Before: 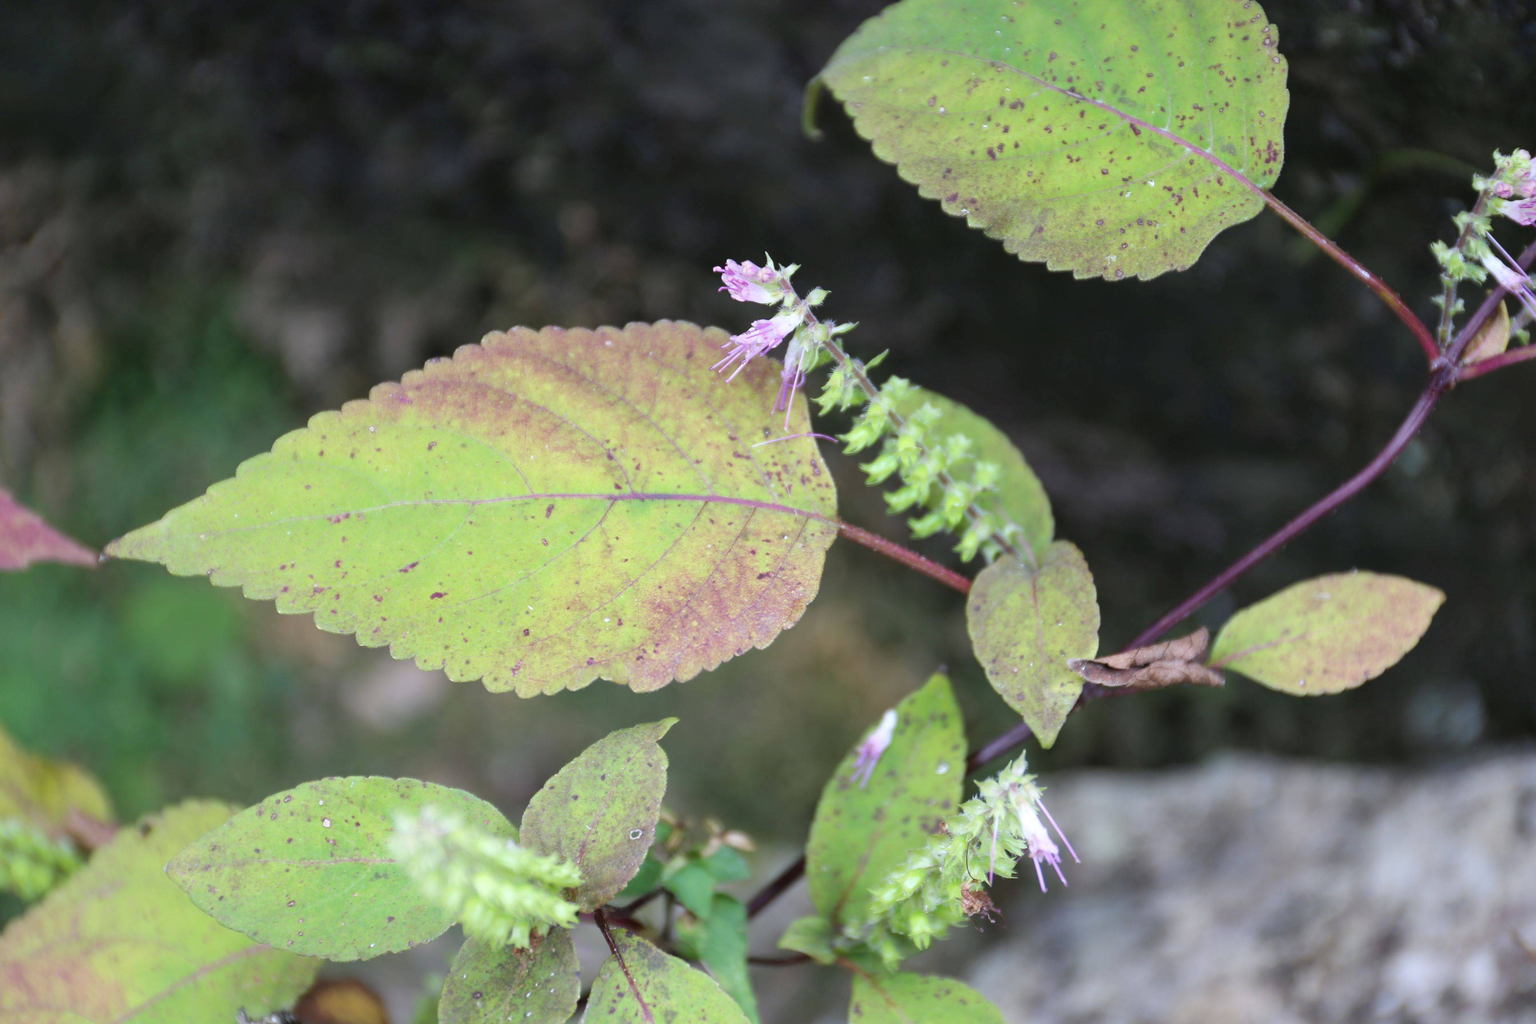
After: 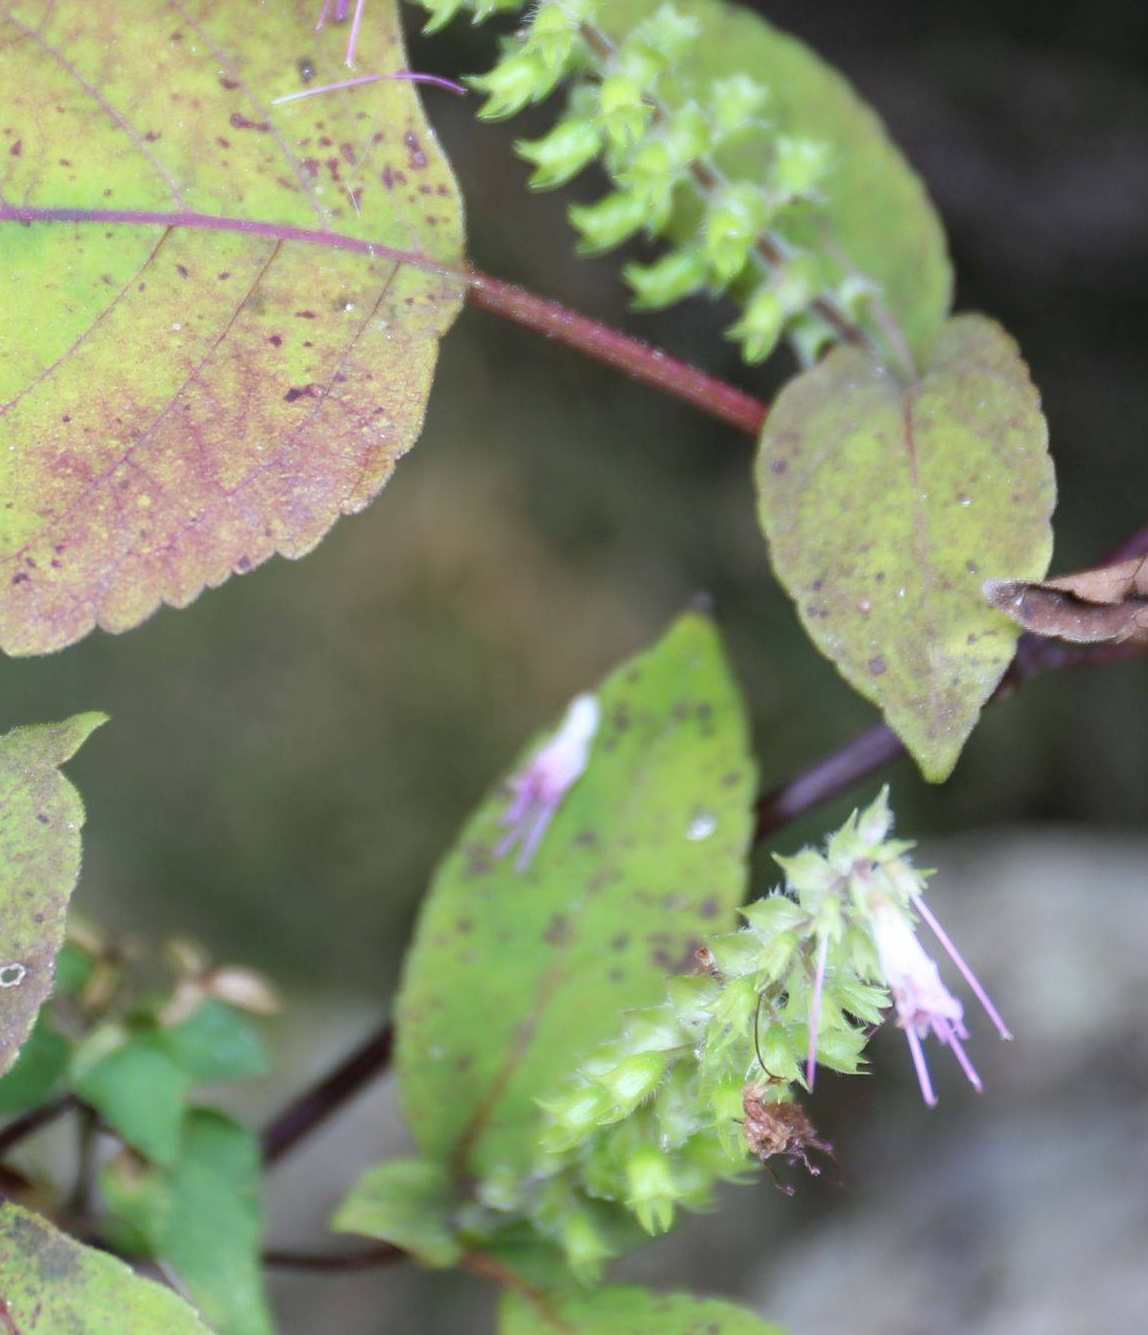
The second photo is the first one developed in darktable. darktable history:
crop: left 41.068%, top 39.16%, right 25.698%, bottom 2.872%
